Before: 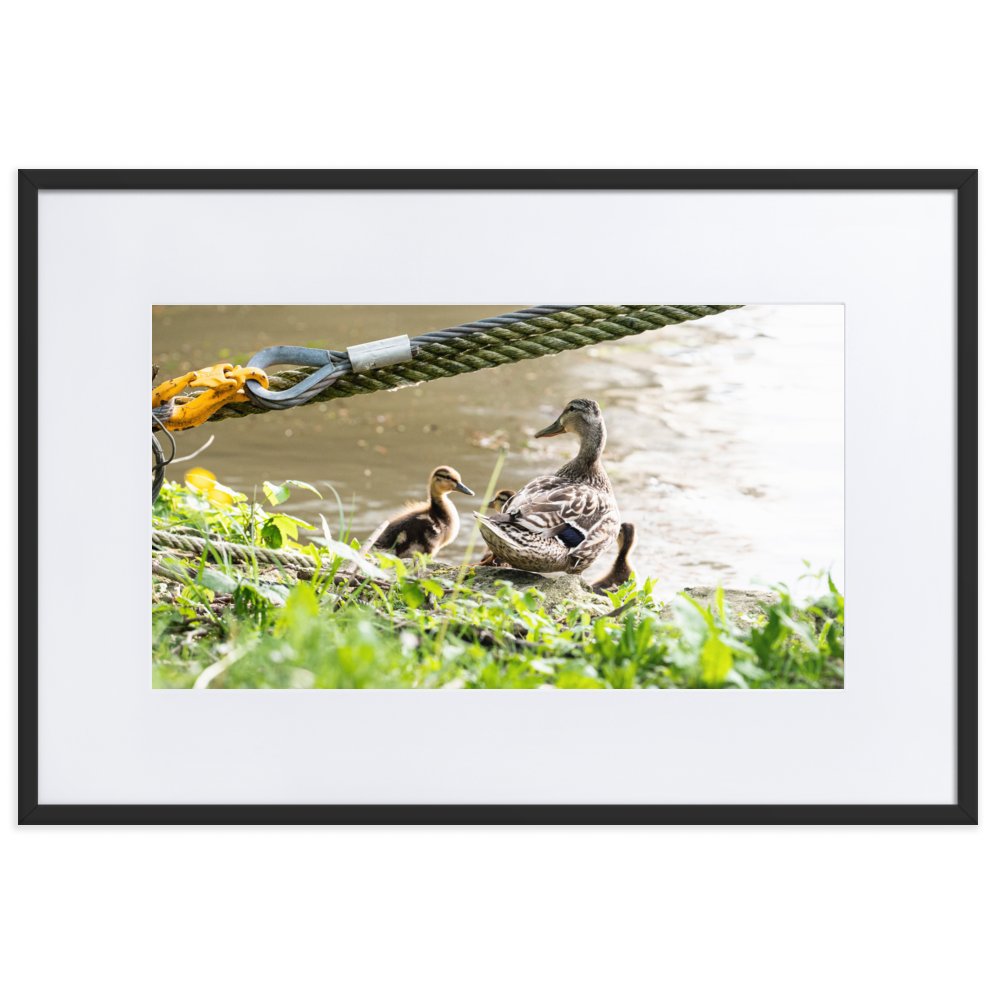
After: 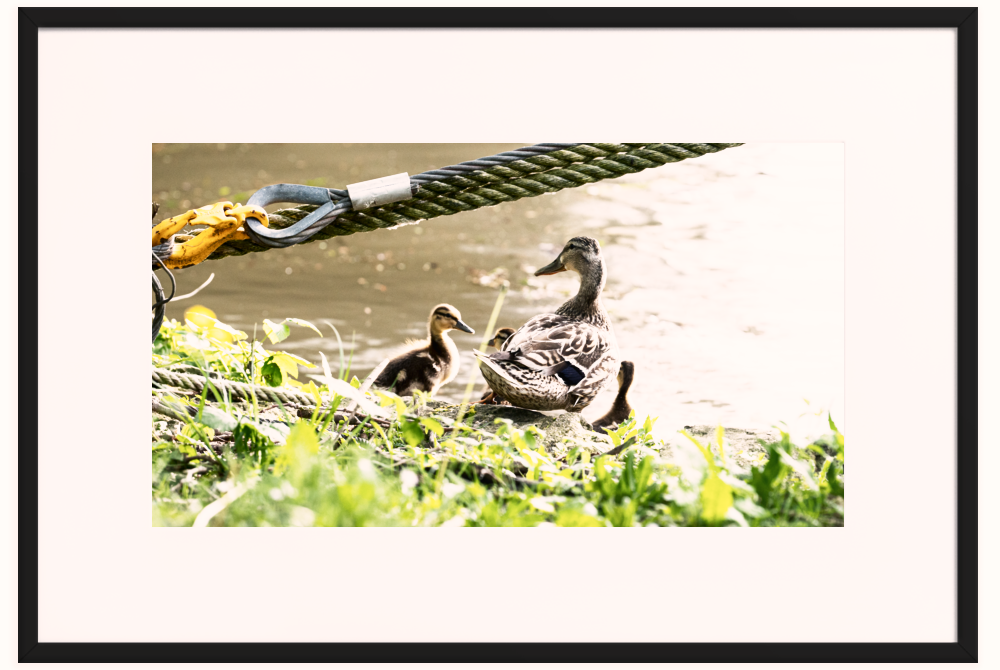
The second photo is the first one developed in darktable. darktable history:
color correction: highlights a* 5.55, highlights b* 5.25, saturation 0.676
contrast brightness saturation: brightness -0.247, saturation 0.202
base curve: curves: ch0 [(0, 0) (0.557, 0.834) (1, 1)], preserve colors none
crop: top 16.287%, bottom 16.677%
